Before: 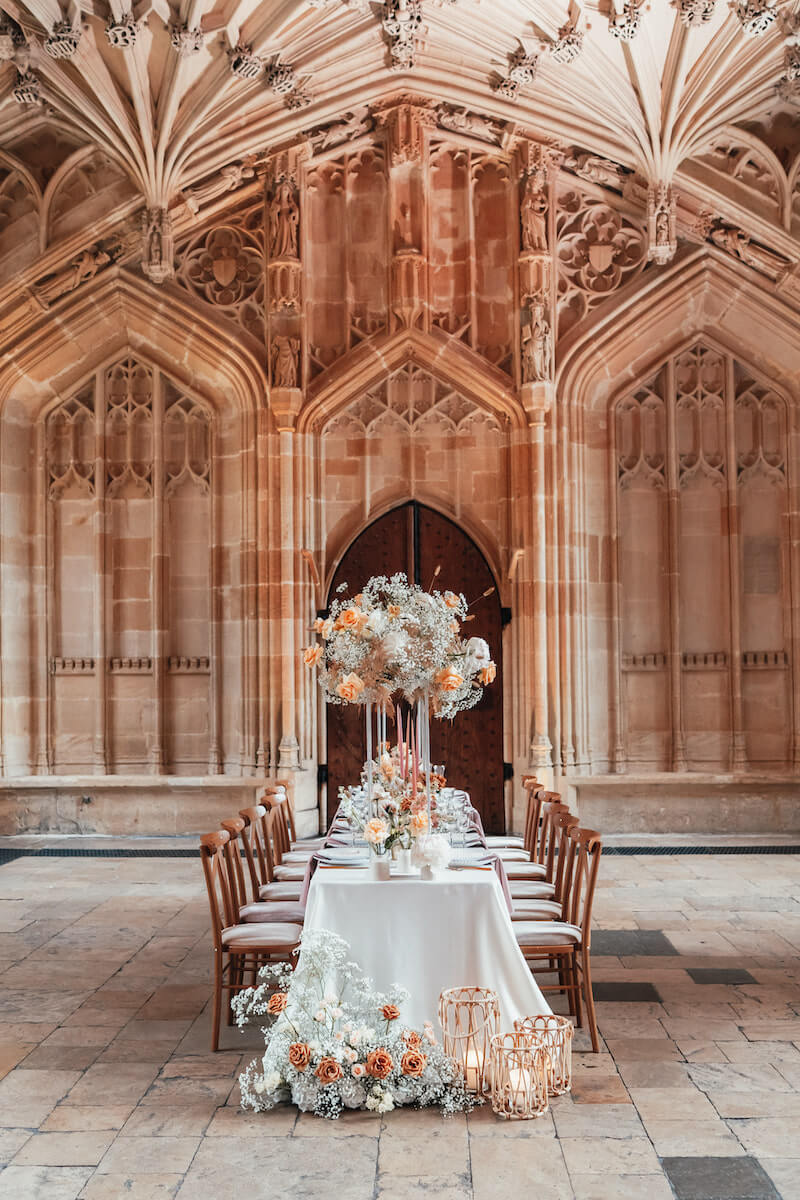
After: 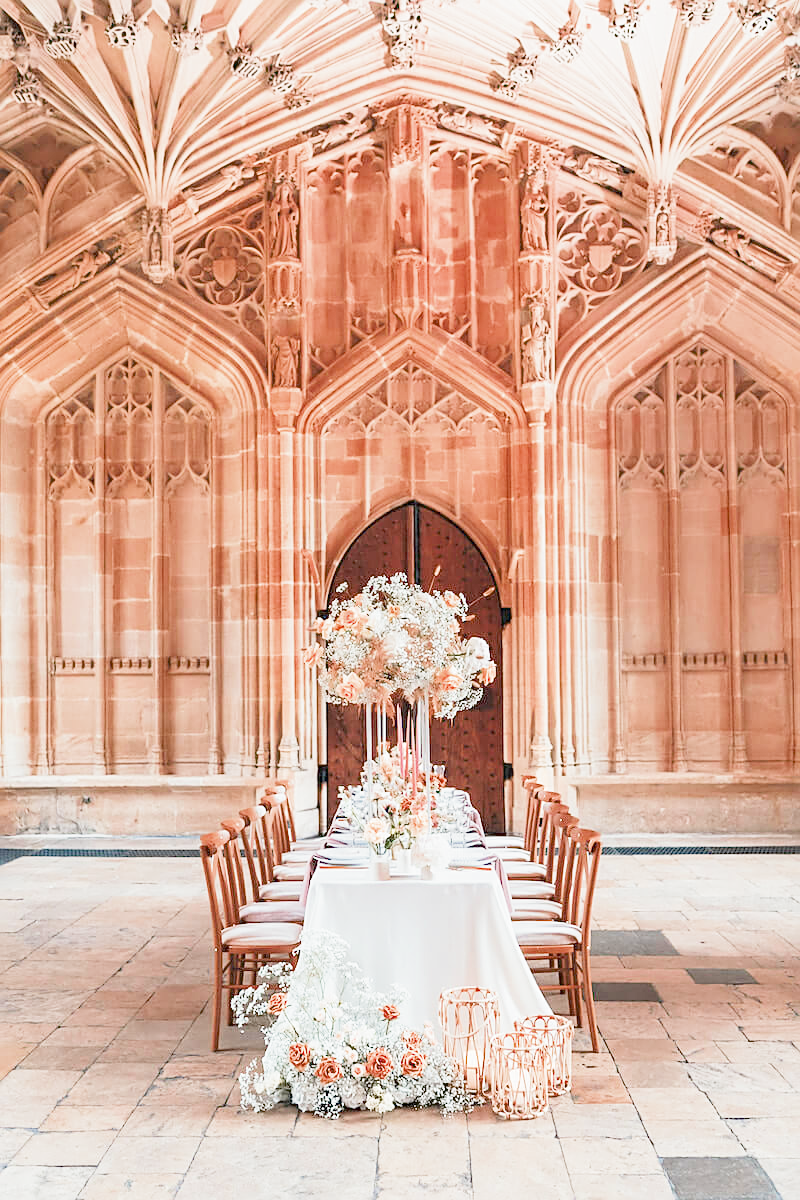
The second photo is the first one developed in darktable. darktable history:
sharpen: on, module defaults
filmic rgb: middle gray luminance 4.29%, black relative exposure -13 EV, white relative exposure 5 EV, threshold 6 EV, target black luminance 0%, hardness 5.19, latitude 59.69%, contrast 0.767, highlights saturation mix 5%, shadows ↔ highlights balance 25.95%, add noise in highlights 0, color science v3 (2019), use custom middle-gray values true, iterations of high-quality reconstruction 0, contrast in highlights soft, enable highlight reconstruction true
white balance: red 1, blue 1
